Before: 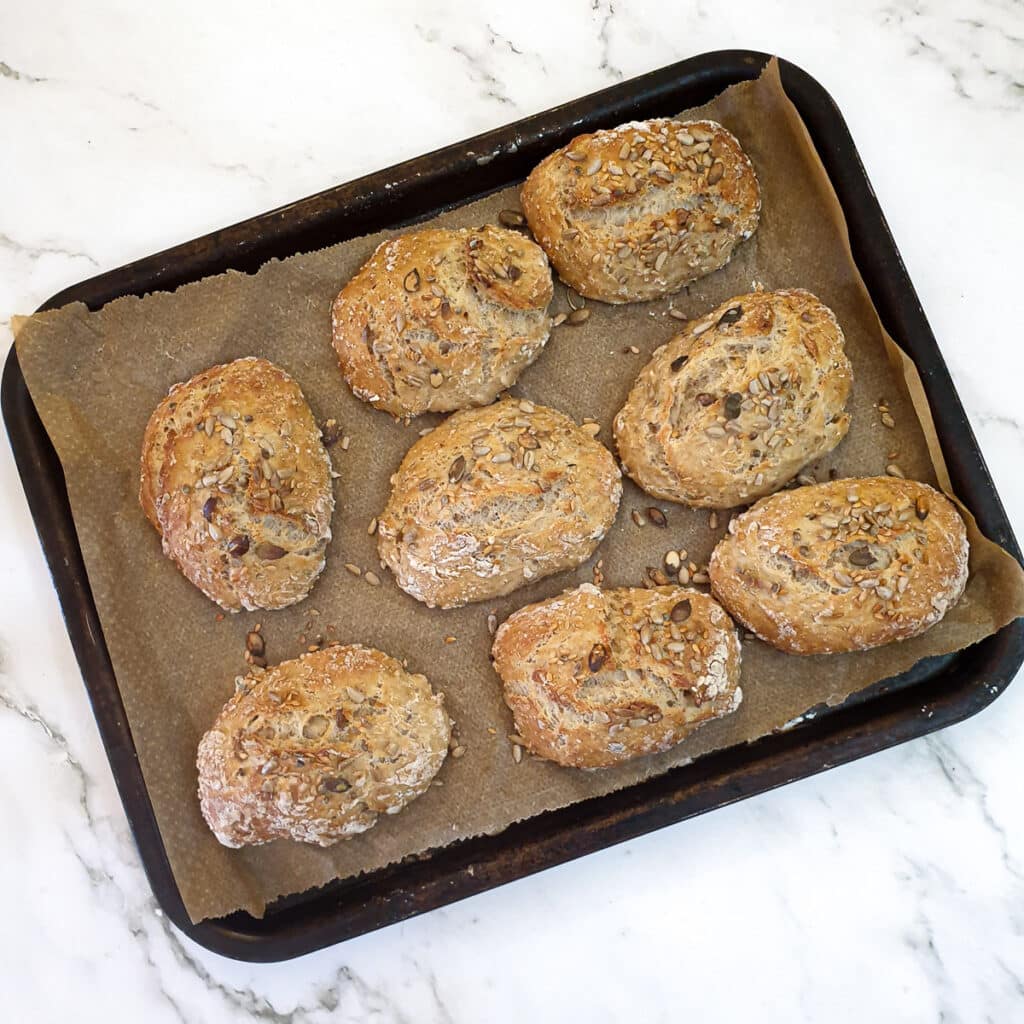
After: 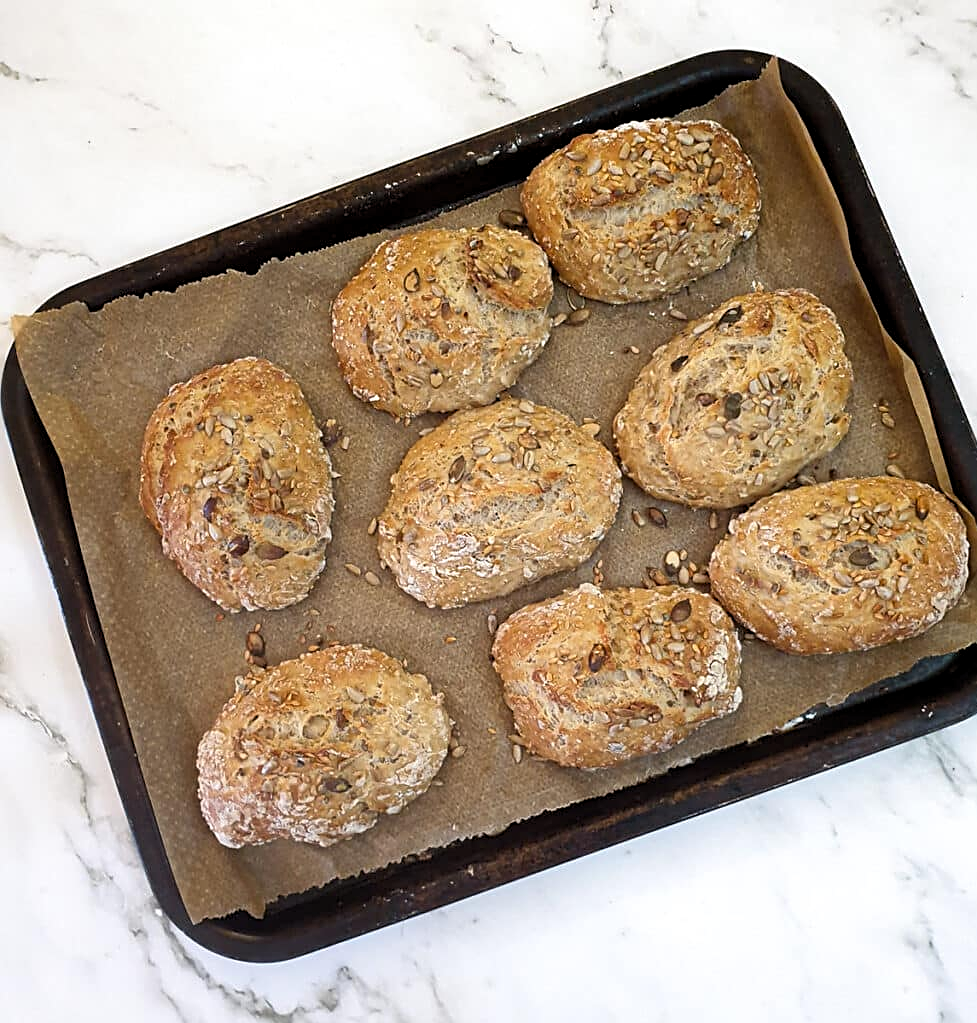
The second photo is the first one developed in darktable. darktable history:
crop: right 4.581%, bottom 0.021%
sharpen: on, module defaults
levels: levels [0.016, 0.5, 0.996]
